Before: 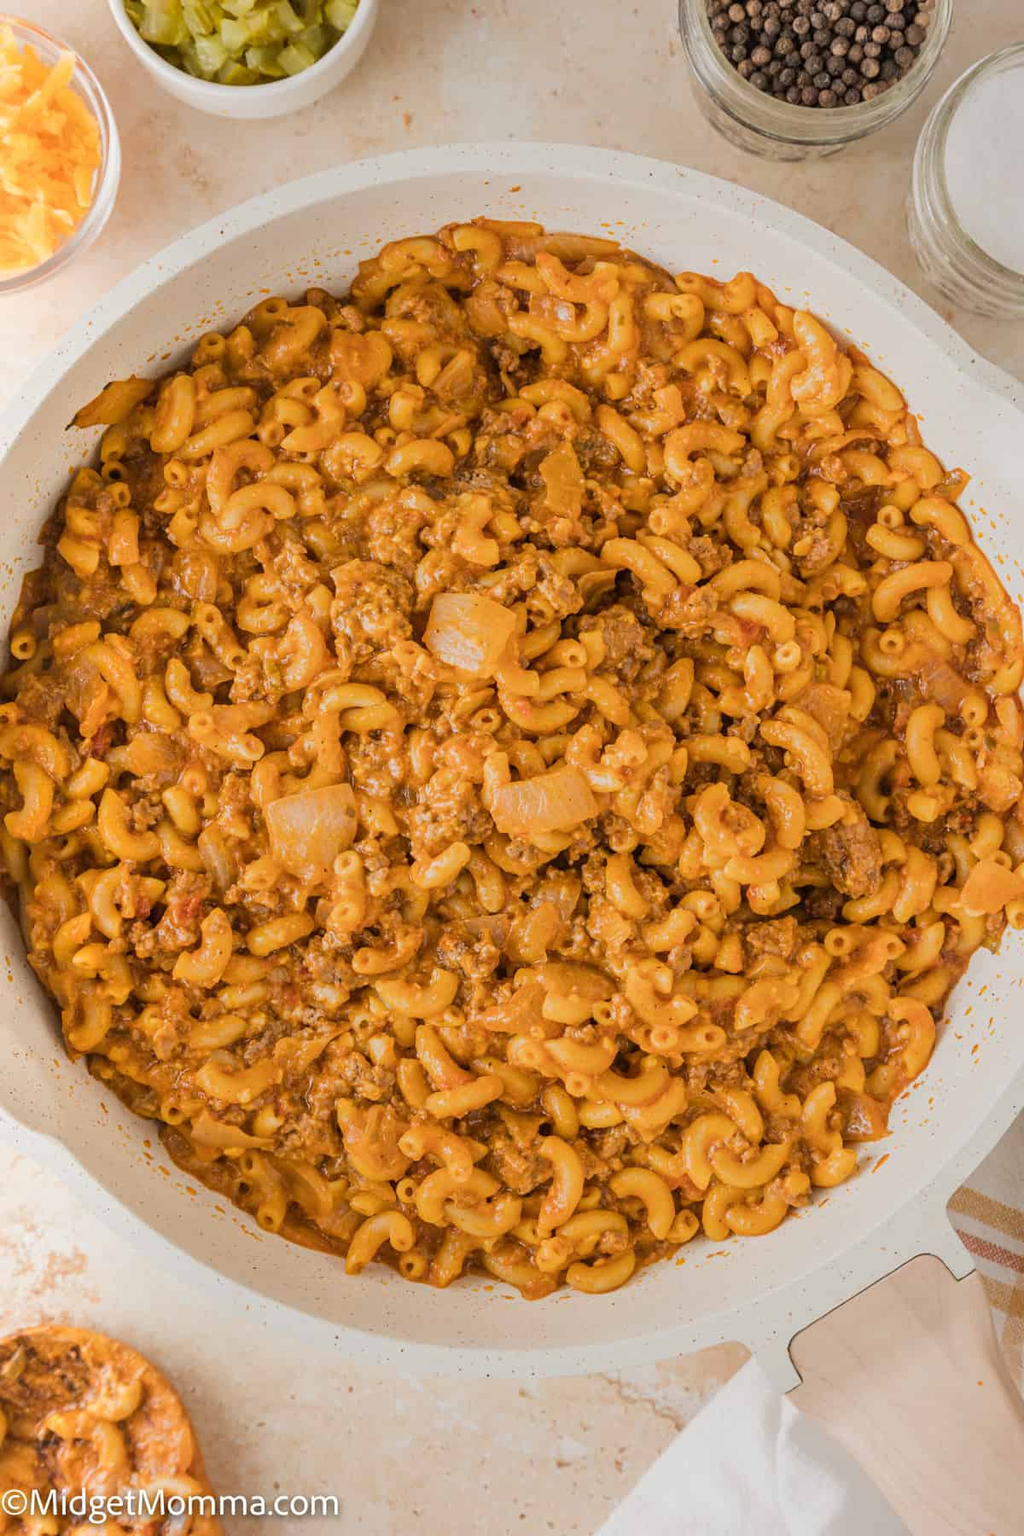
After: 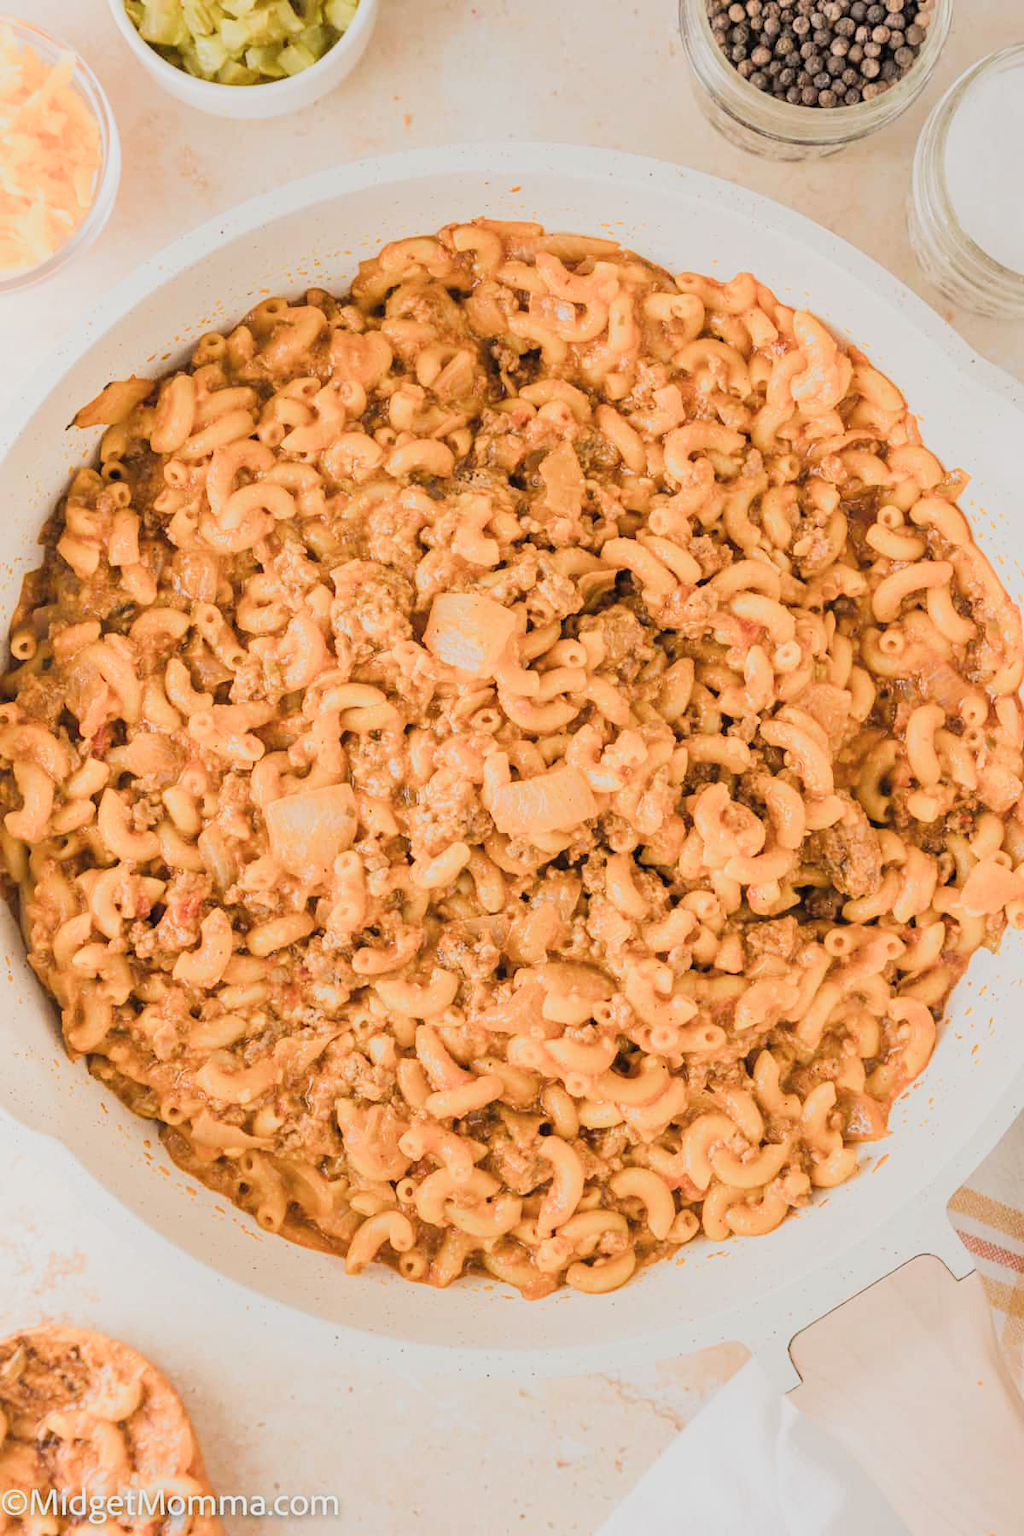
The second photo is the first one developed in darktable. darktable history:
exposure: black level correction 0, exposure 0.95 EV, compensate exposure bias true, compensate highlight preservation false
filmic rgb: black relative exposure -7.65 EV, white relative exposure 4.56 EV, hardness 3.61, preserve chrominance RGB euclidean norm, color science v5 (2021), contrast in shadows safe, contrast in highlights safe
